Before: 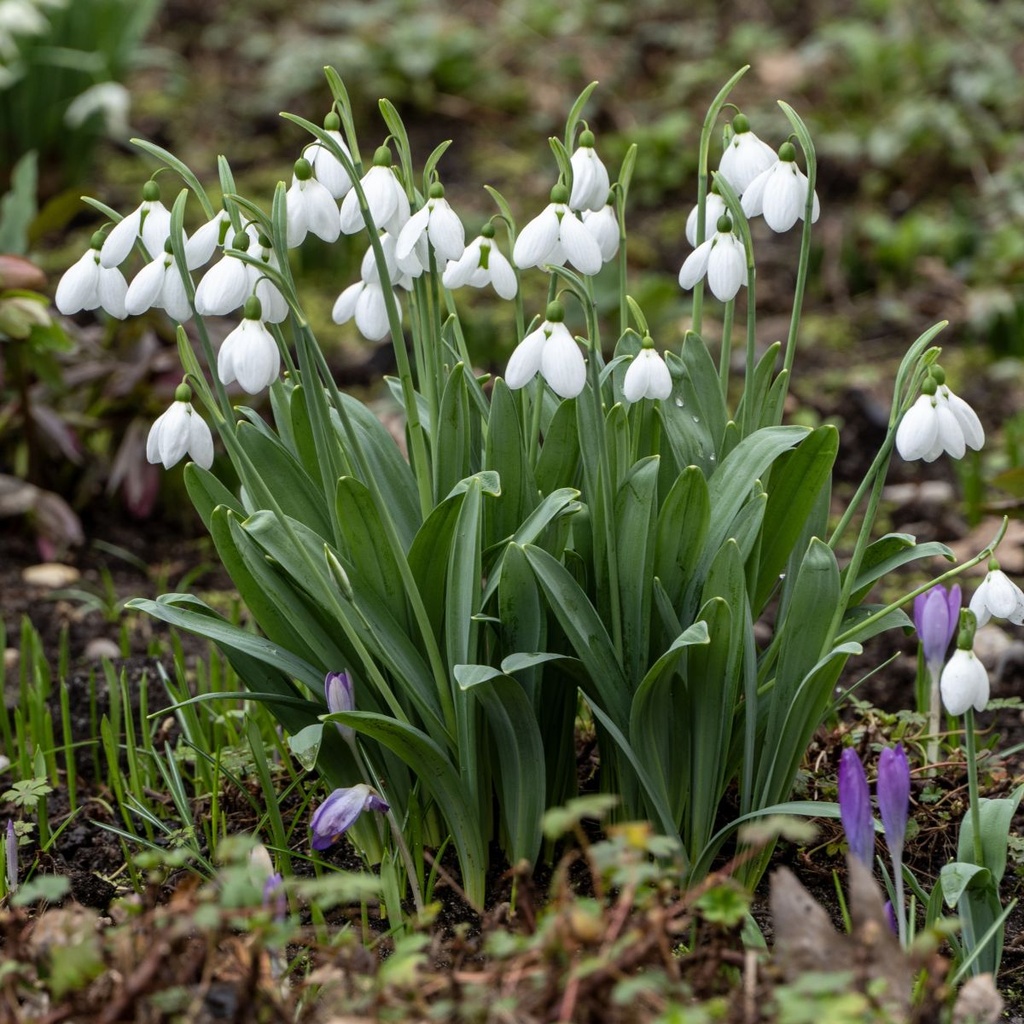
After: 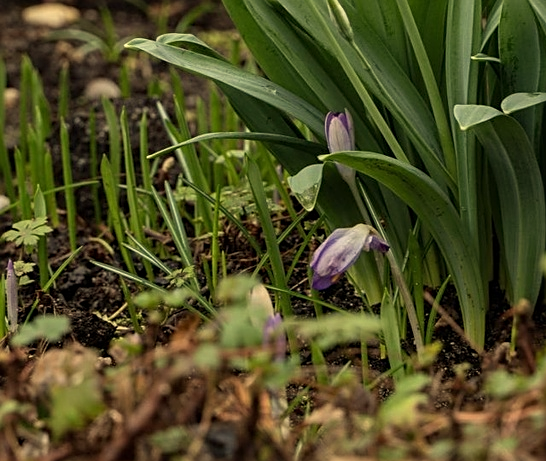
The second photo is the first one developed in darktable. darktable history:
tone equalizer: on, module defaults
white balance: red 1.08, blue 0.791
sharpen: on, module defaults
crop and rotate: top 54.778%, right 46.61%, bottom 0.159%
